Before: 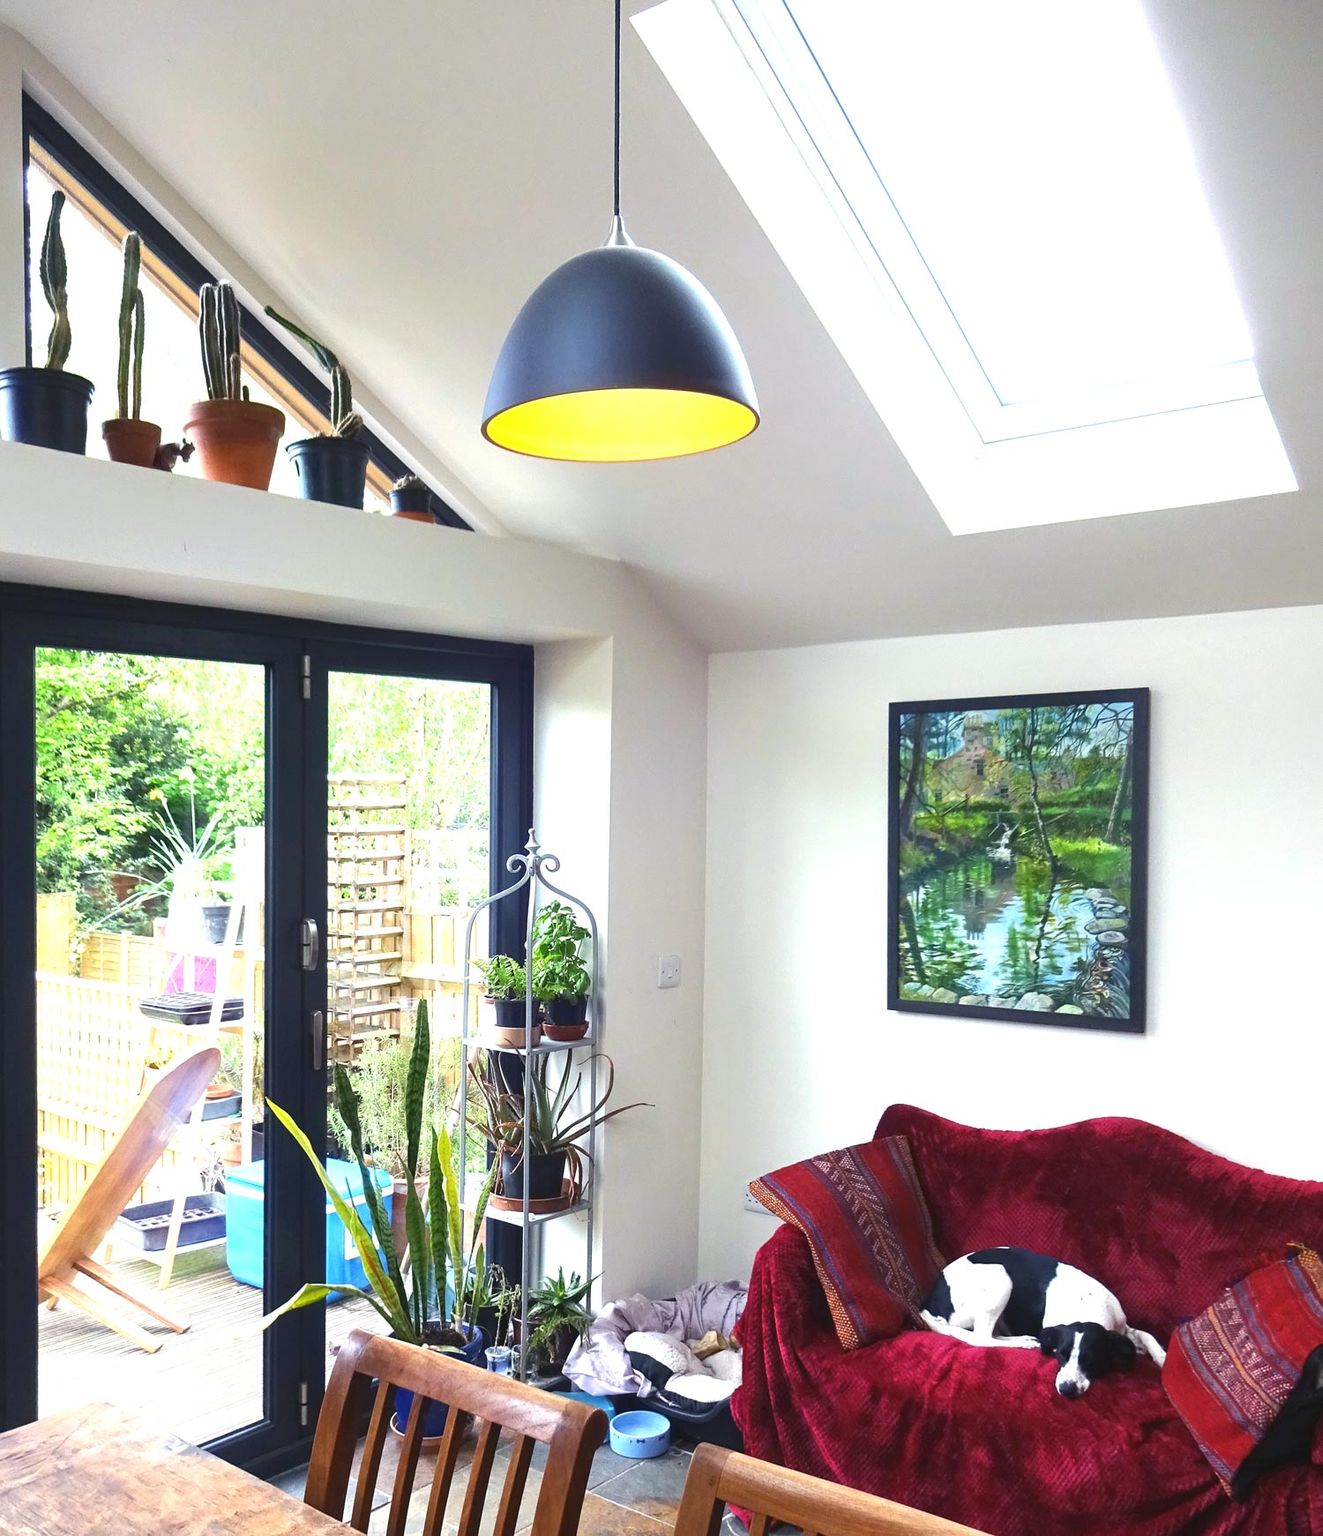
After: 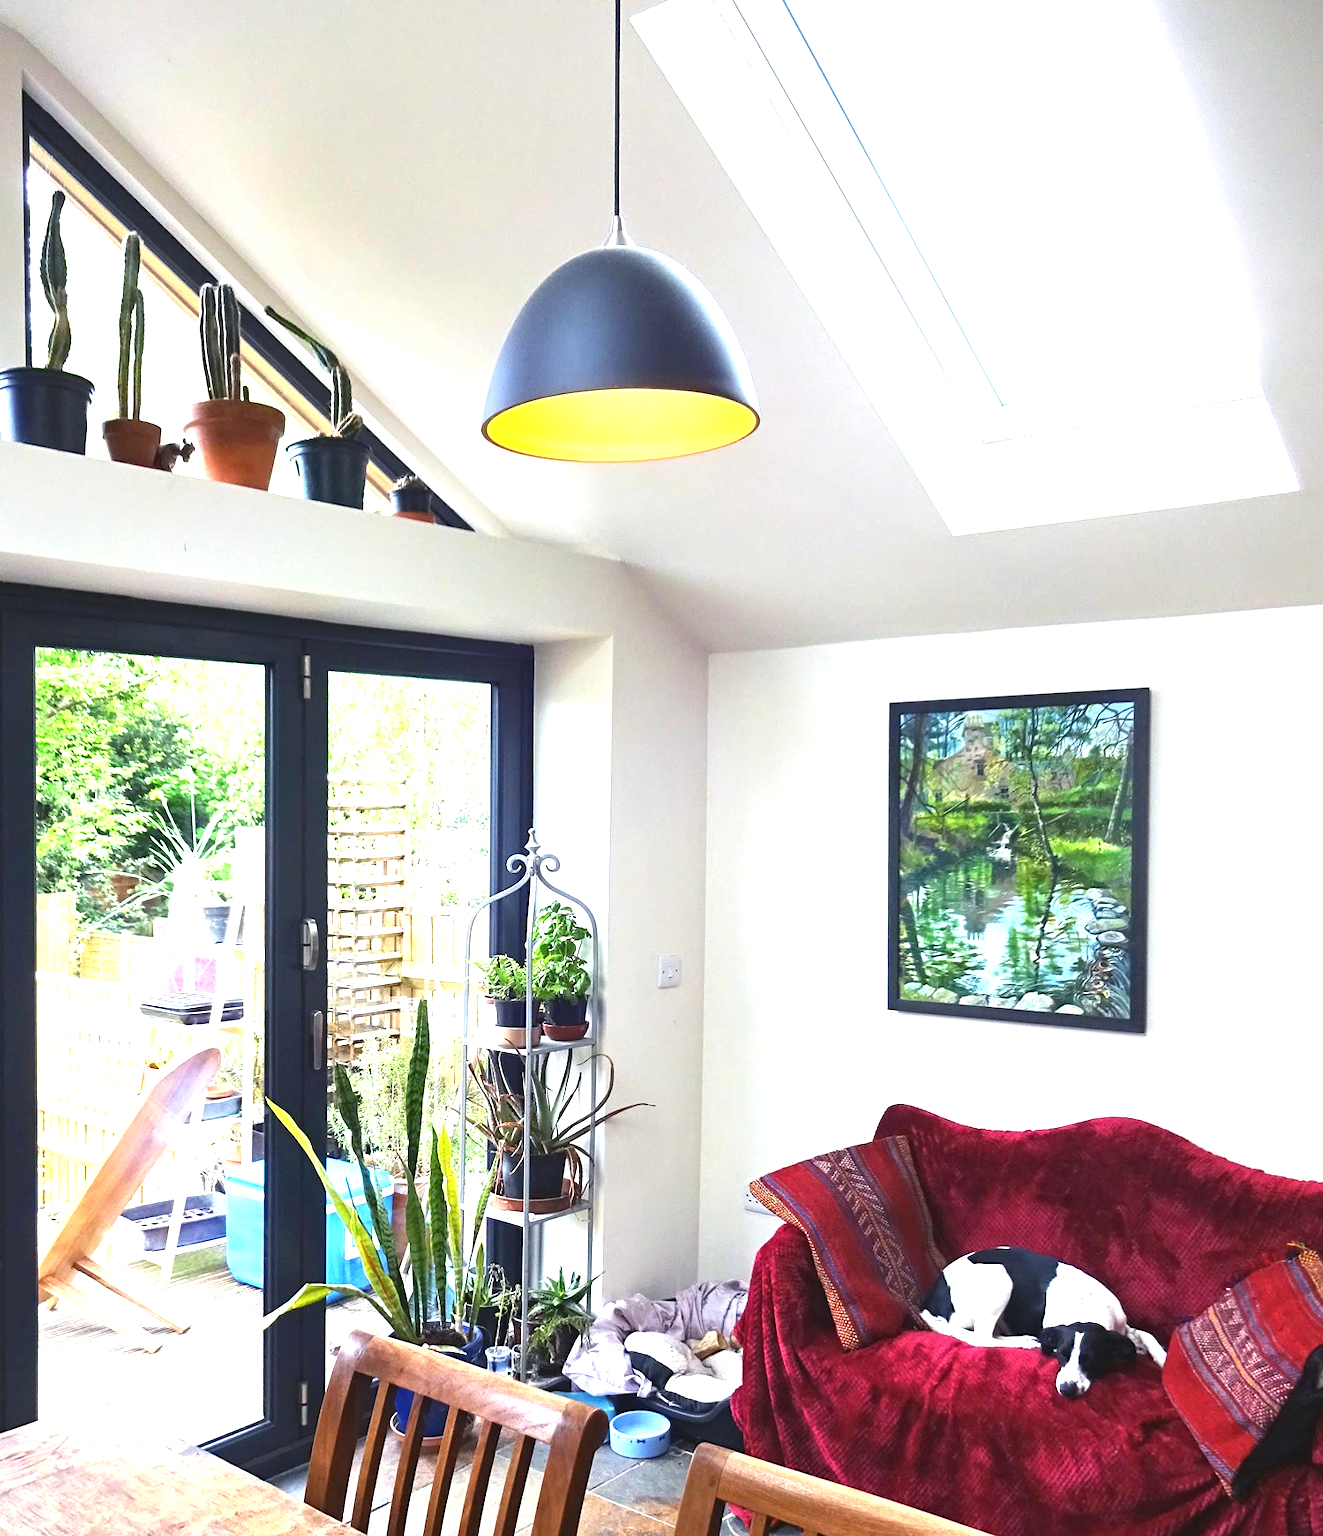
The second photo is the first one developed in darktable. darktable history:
contrast equalizer: y [[0.5, 0.504, 0.515, 0.527, 0.535, 0.534], [0.5 ×6], [0.491, 0.387, 0.179, 0.068, 0.068, 0.068], [0 ×5, 0.023], [0 ×6]]
exposure: exposure 0.559 EV, compensate highlight preservation false
